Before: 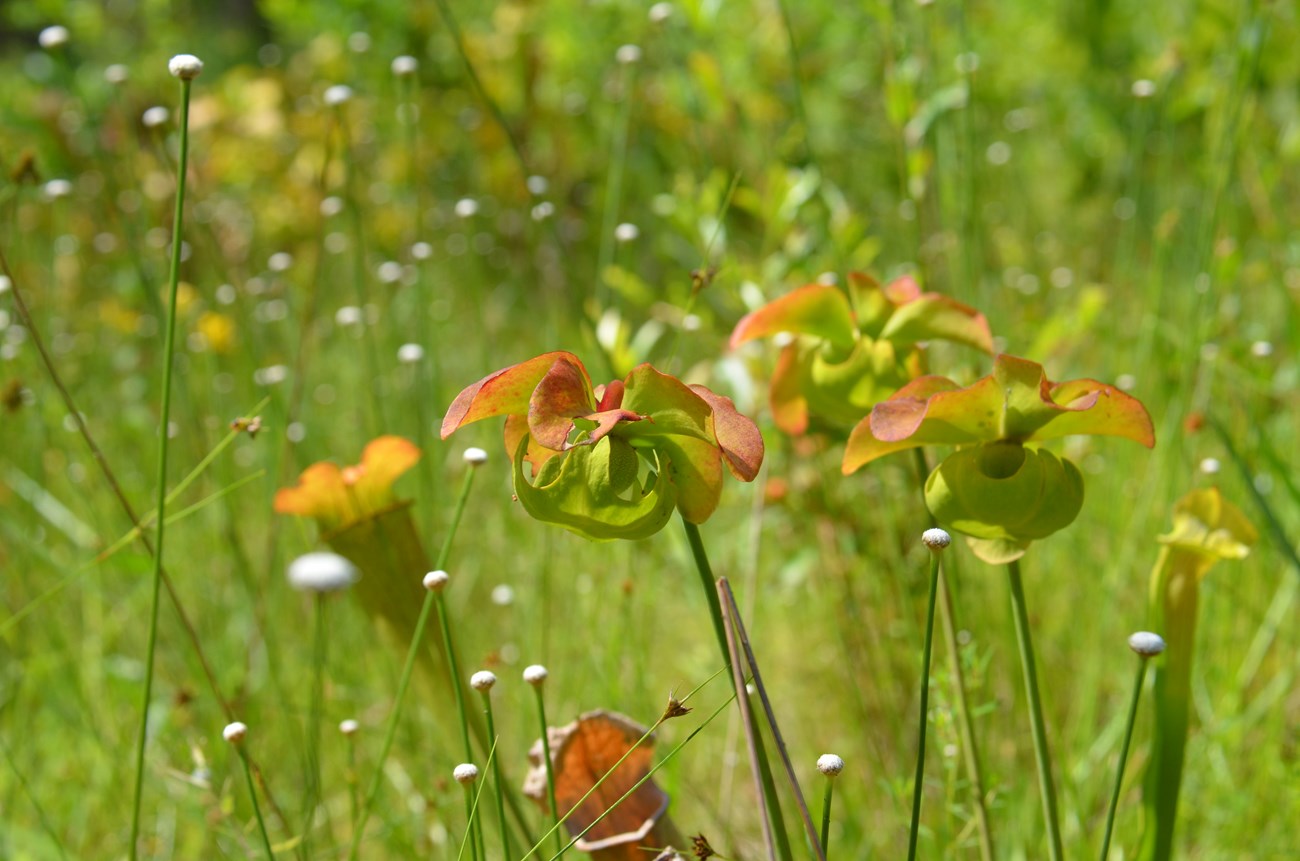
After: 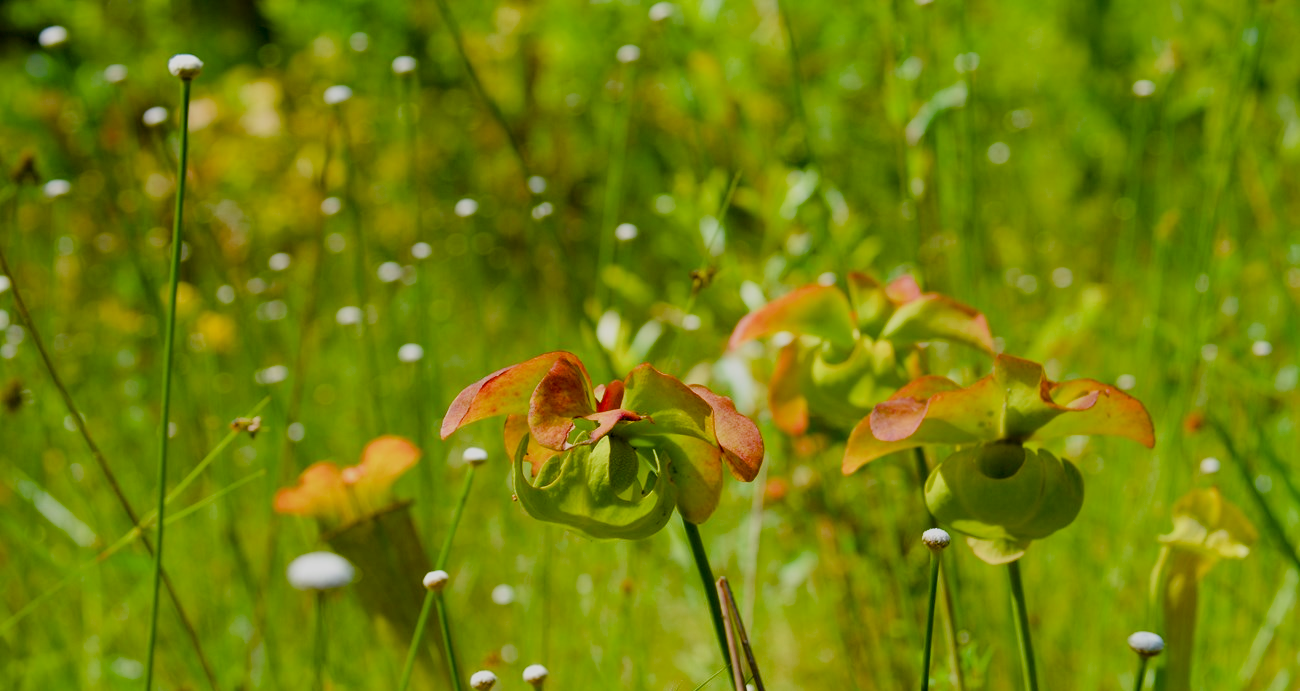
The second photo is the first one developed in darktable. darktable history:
filmic rgb: black relative exposure -16 EV, white relative exposure 4.97 EV, hardness 6.25
crop: bottom 19.644%
color balance rgb: shadows lift › luminance -9.41%, highlights gain › luminance 17.6%, global offset › luminance -1.45%, perceptual saturation grading › highlights -17.77%, perceptual saturation grading › mid-tones 33.1%, perceptual saturation grading › shadows 50.52%, global vibrance 24.22%
contrast brightness saturation: brightness -0.09
